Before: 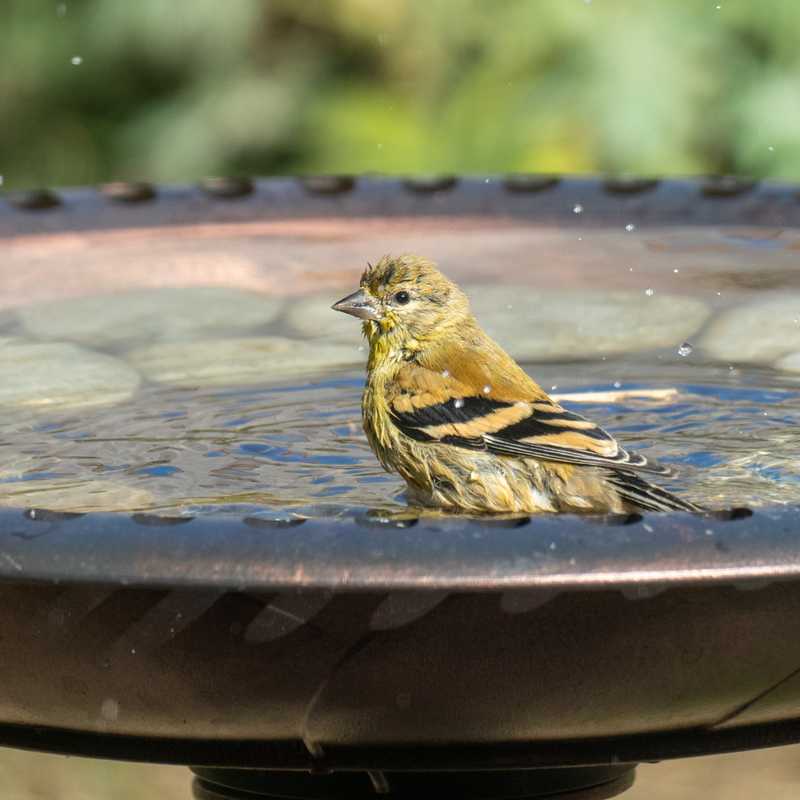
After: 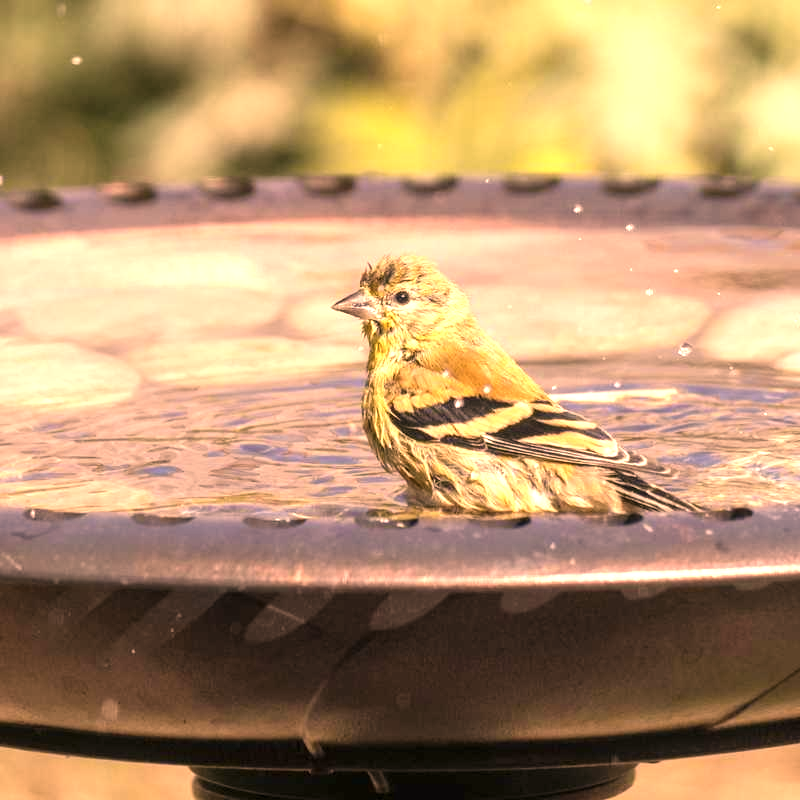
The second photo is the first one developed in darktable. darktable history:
exposure: exposure 1.001 EV, compensate exposure bias true, compensate highlight preservation false
color correction: highlights a* 39.5, highlights b* 39.86, saturation 0.692
